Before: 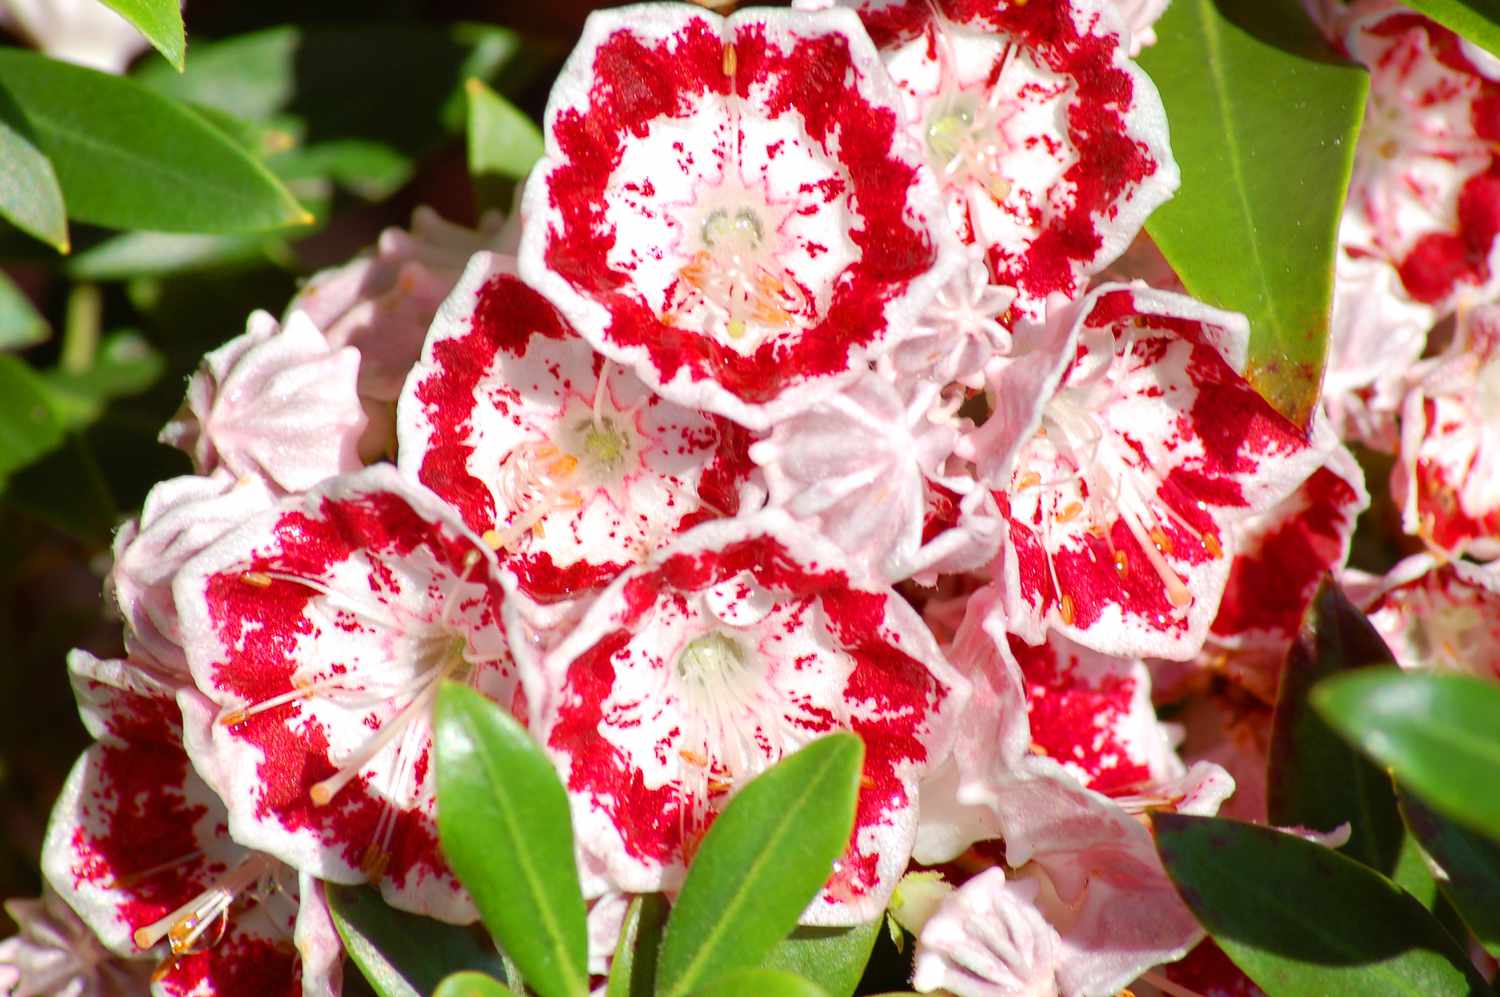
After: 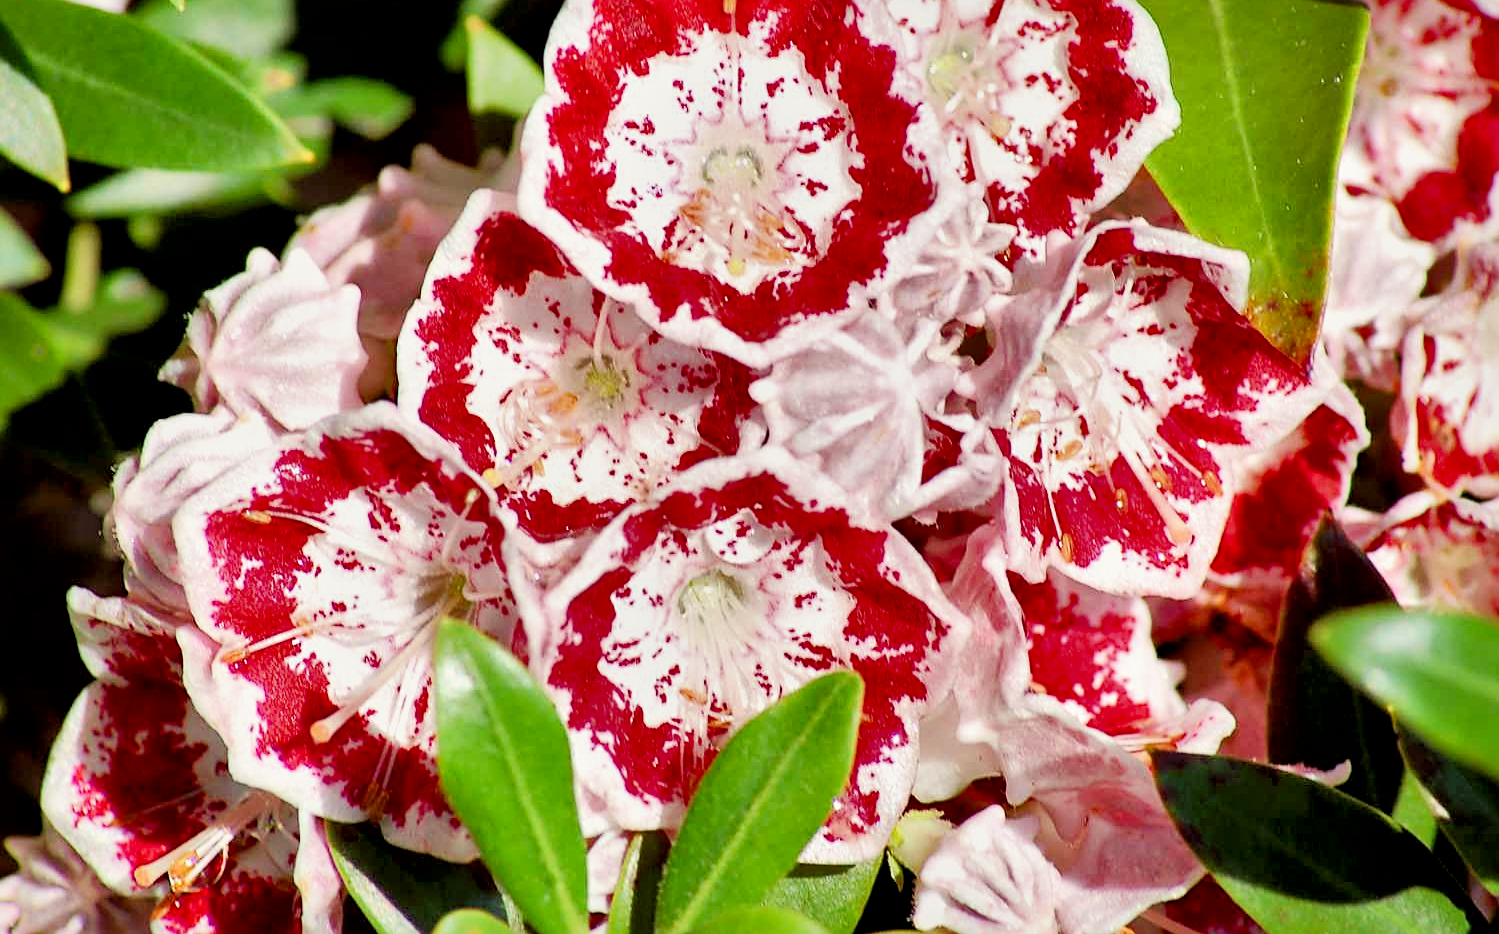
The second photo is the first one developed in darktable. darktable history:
color correction: highlights b* 2.91
sharpen: amount 0.499
local contrast: mode bilateral grid, contrast 25, coarseness 46, detail 151%, midtone range 0.2
contrast brightness saturation: brightness -0.094
filmic rgb: black relative exposure -4.66 EV, white relative exposure 4.8 EV, hardness 2.34, latitude 35.37%, contrast 1.042, highlights saturation mix 0.873%, shadows ↔ highlights balance 1.3%
crop and rotate: top 6.224%
shadows and highlights: shadows 30.58, highlights -62.92, soften with gaussian
exposure: black level correction -0.001, exposure 0.906 EV, compensate exposure bias true, compensate highlight preservation false
